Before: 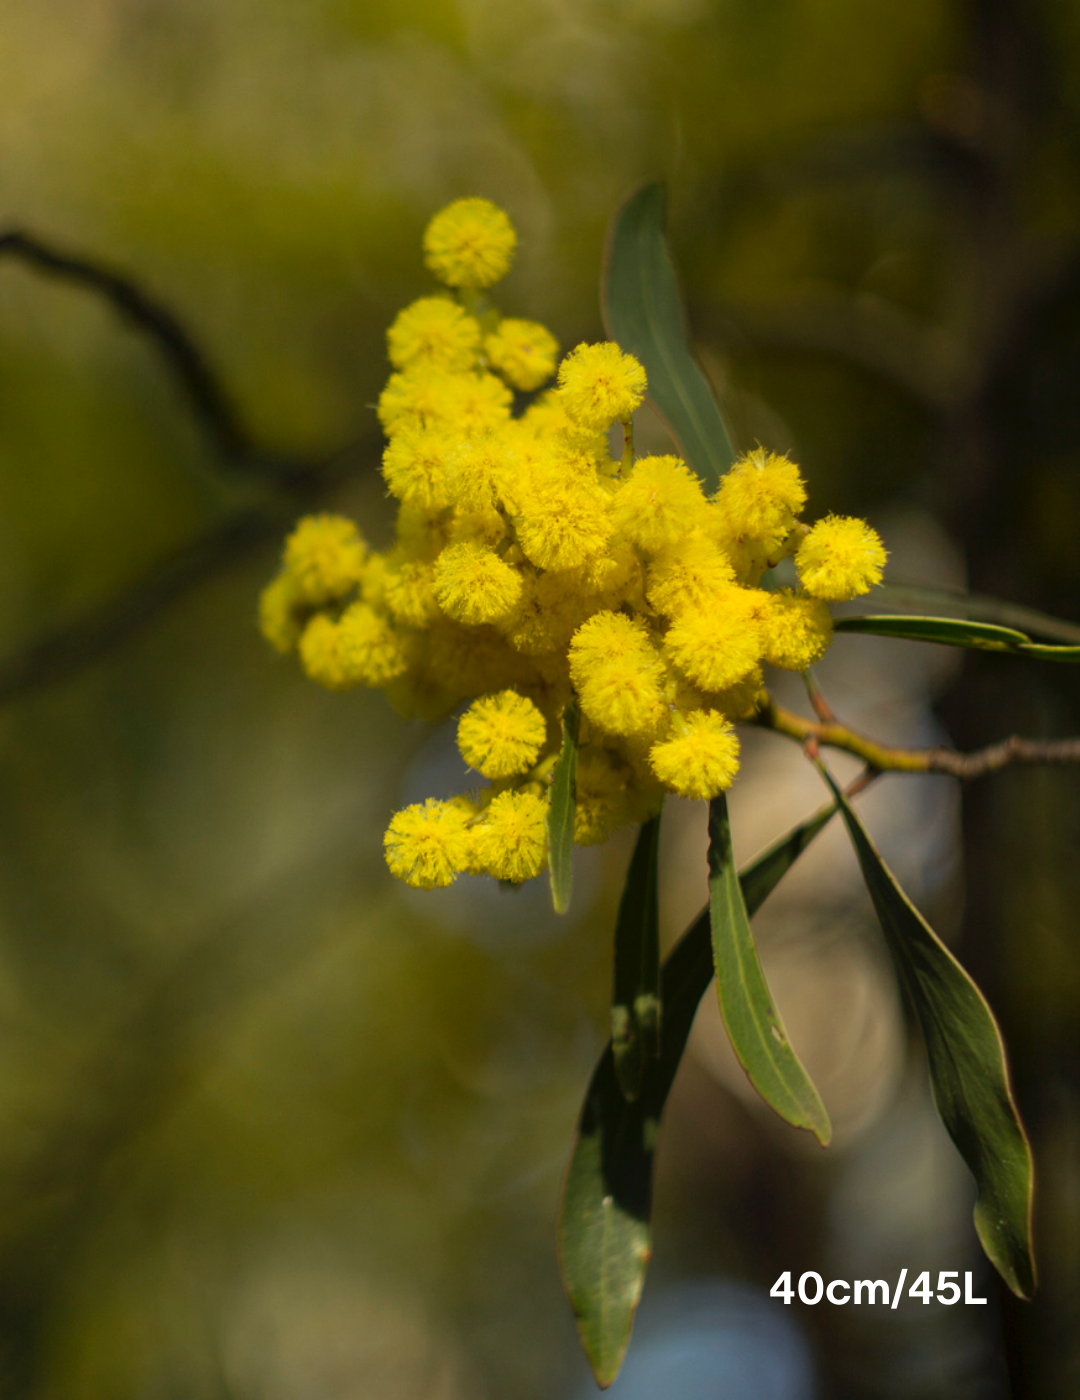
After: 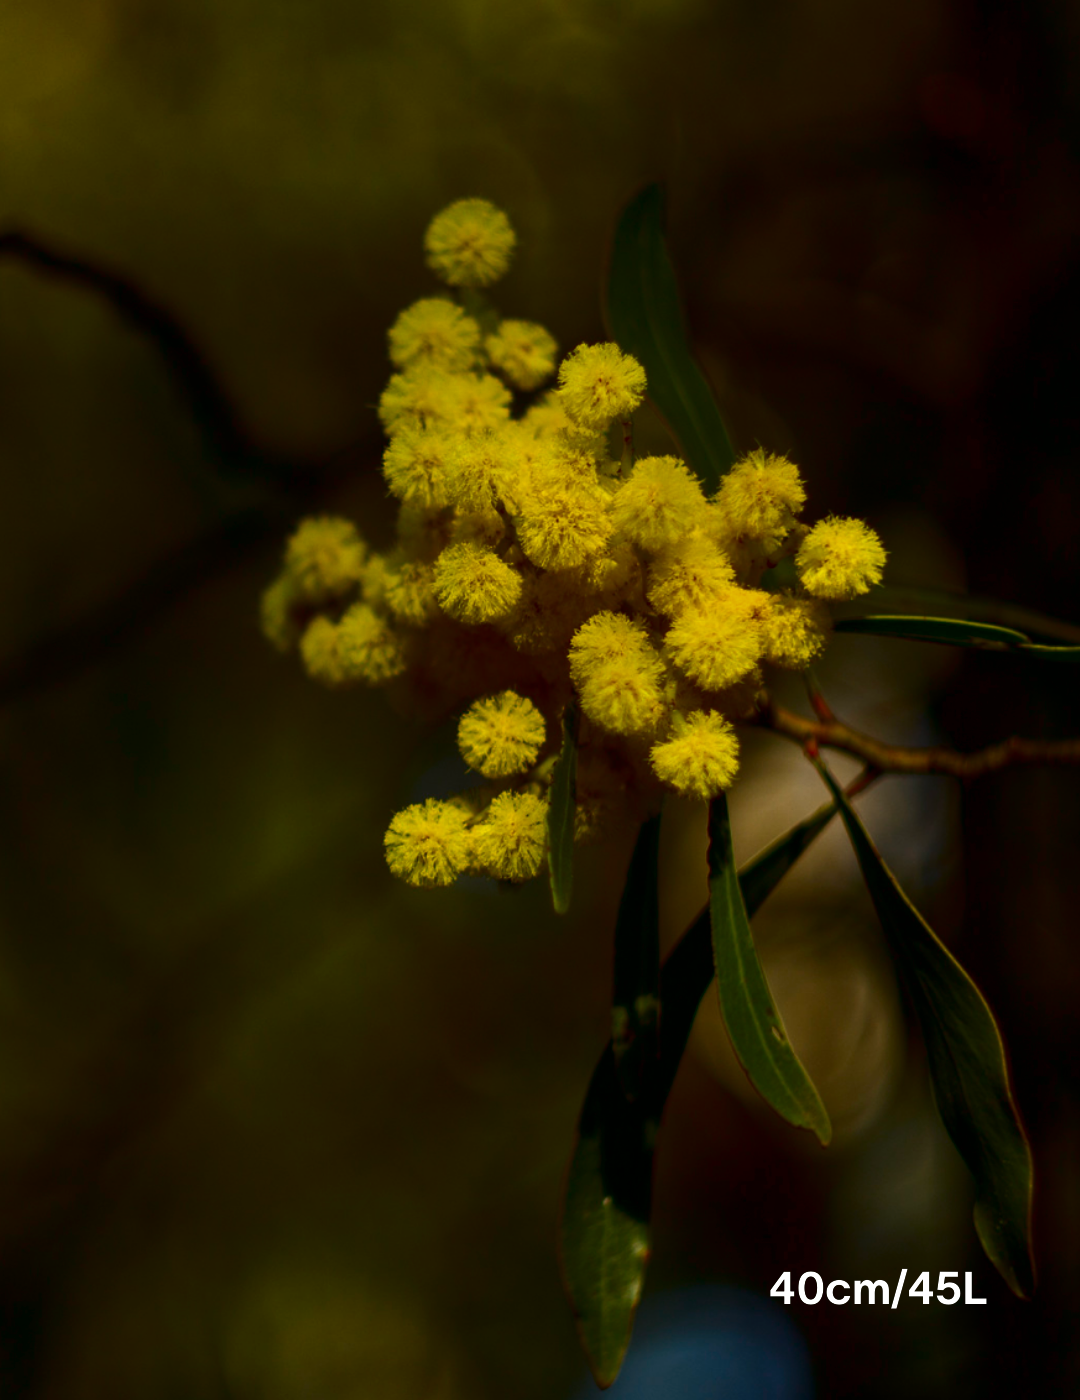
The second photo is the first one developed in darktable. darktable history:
color calibration: illuminant same as pipeline (D50), adaptation none (bypass), x 0.332, y 0.335, temperature 5022.63 K
contrast brightness saturation: contrast 0.093, brightness -0.579, saturation 0.173
